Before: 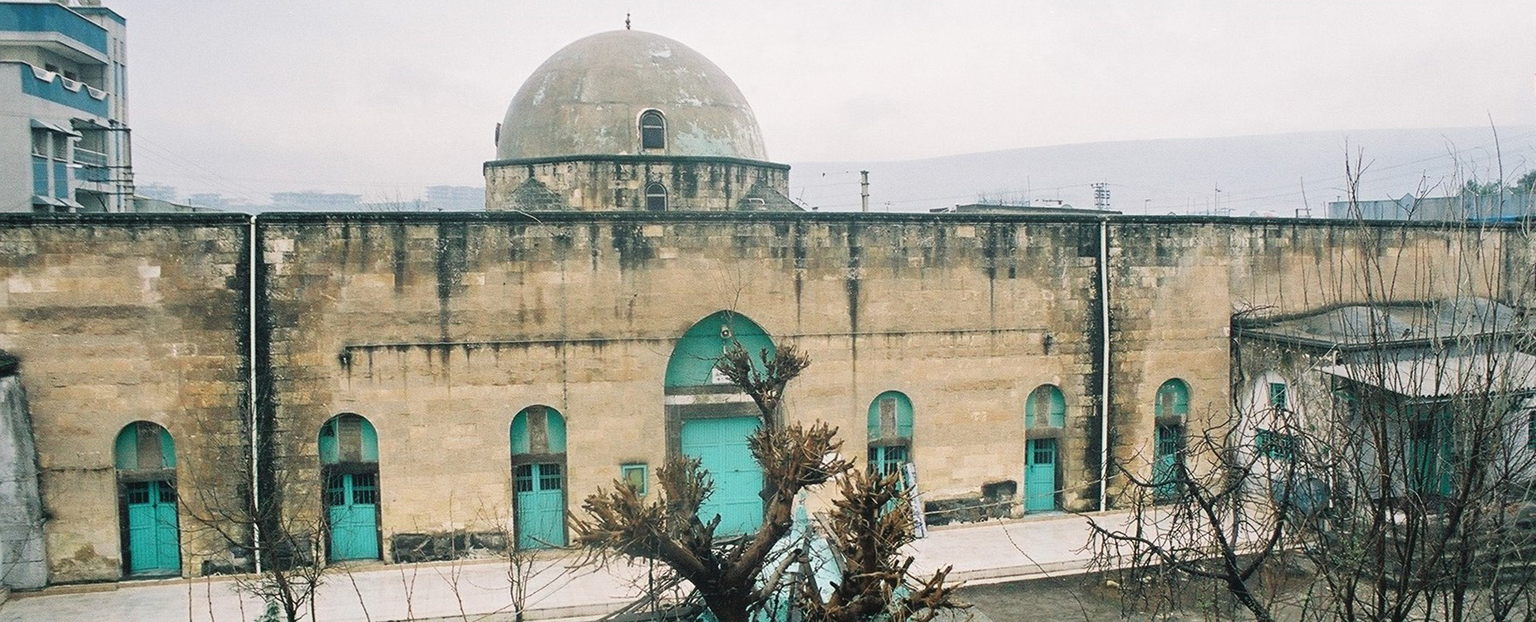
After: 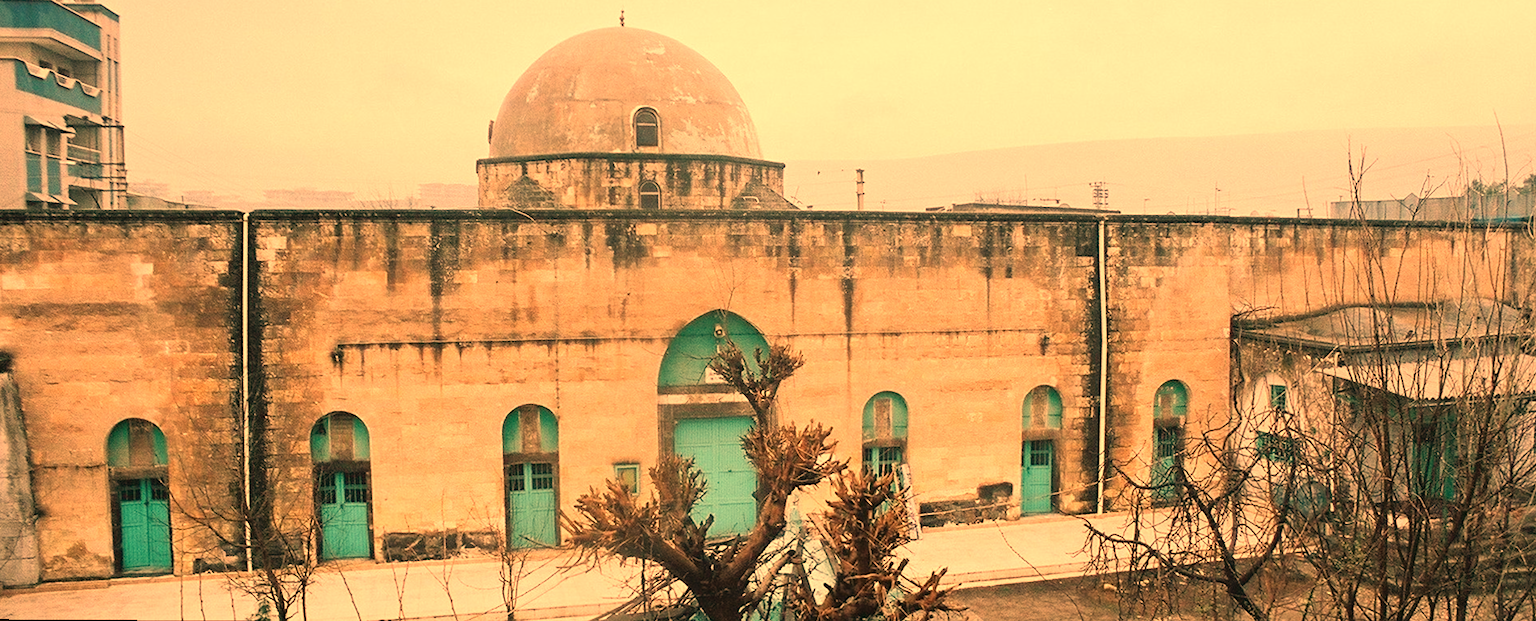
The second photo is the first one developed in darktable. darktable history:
white balance: red 1.467, blue 0.684
rotate and perspective: rotation 0.192°, lens shift (horizontal) -0.015, crop left 0.005, crop right 0.996, crop top 0.006, crop bottom 0.99
